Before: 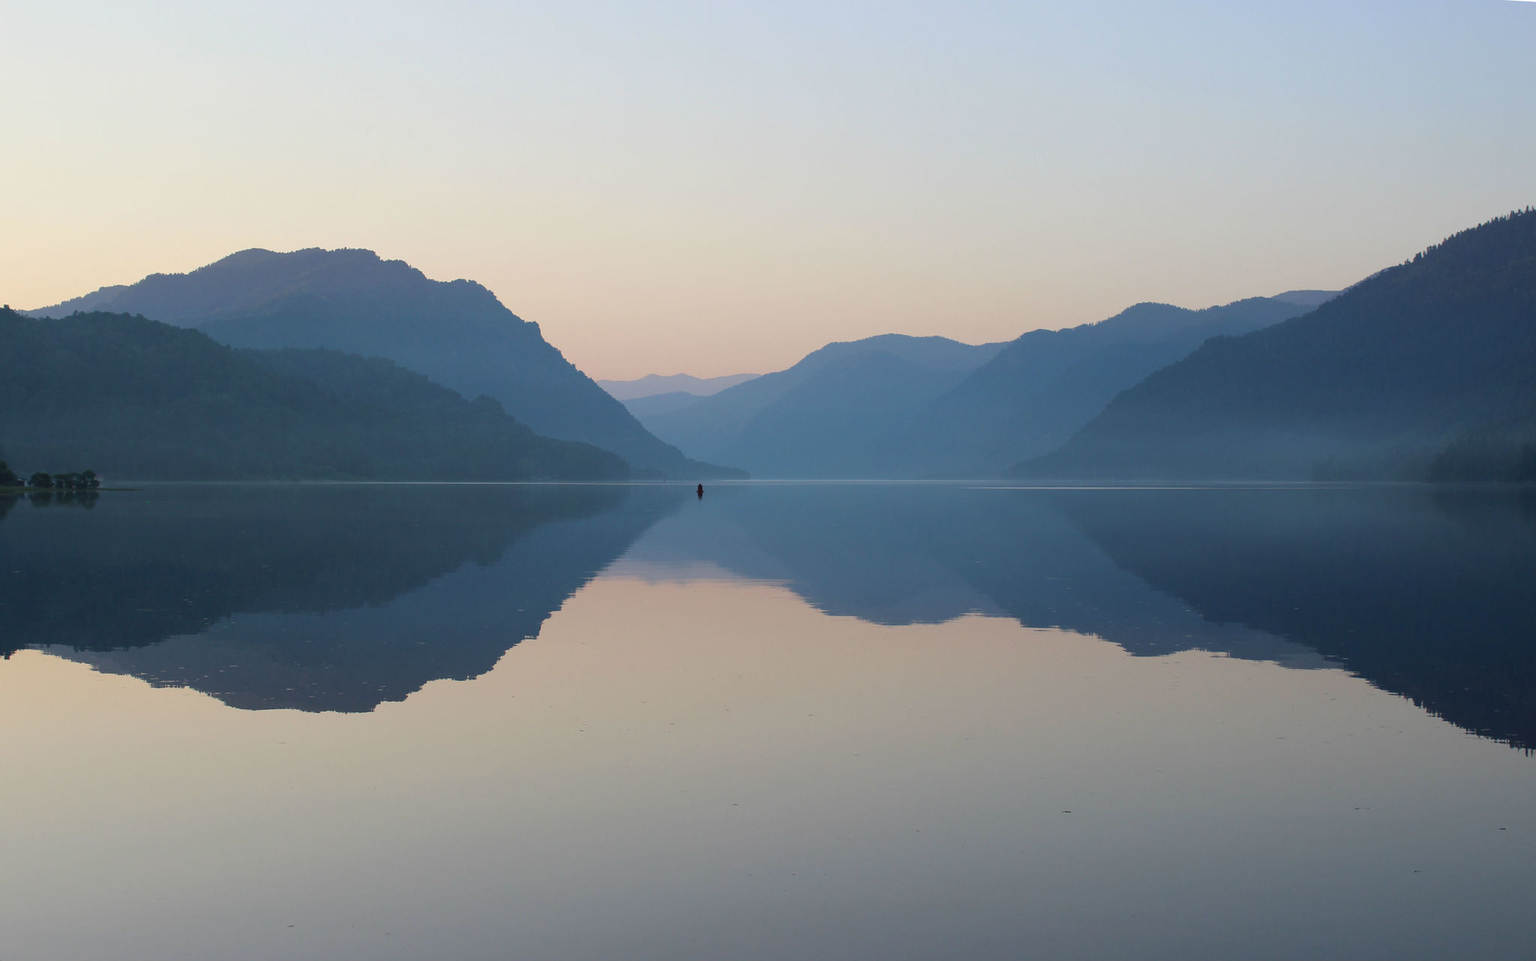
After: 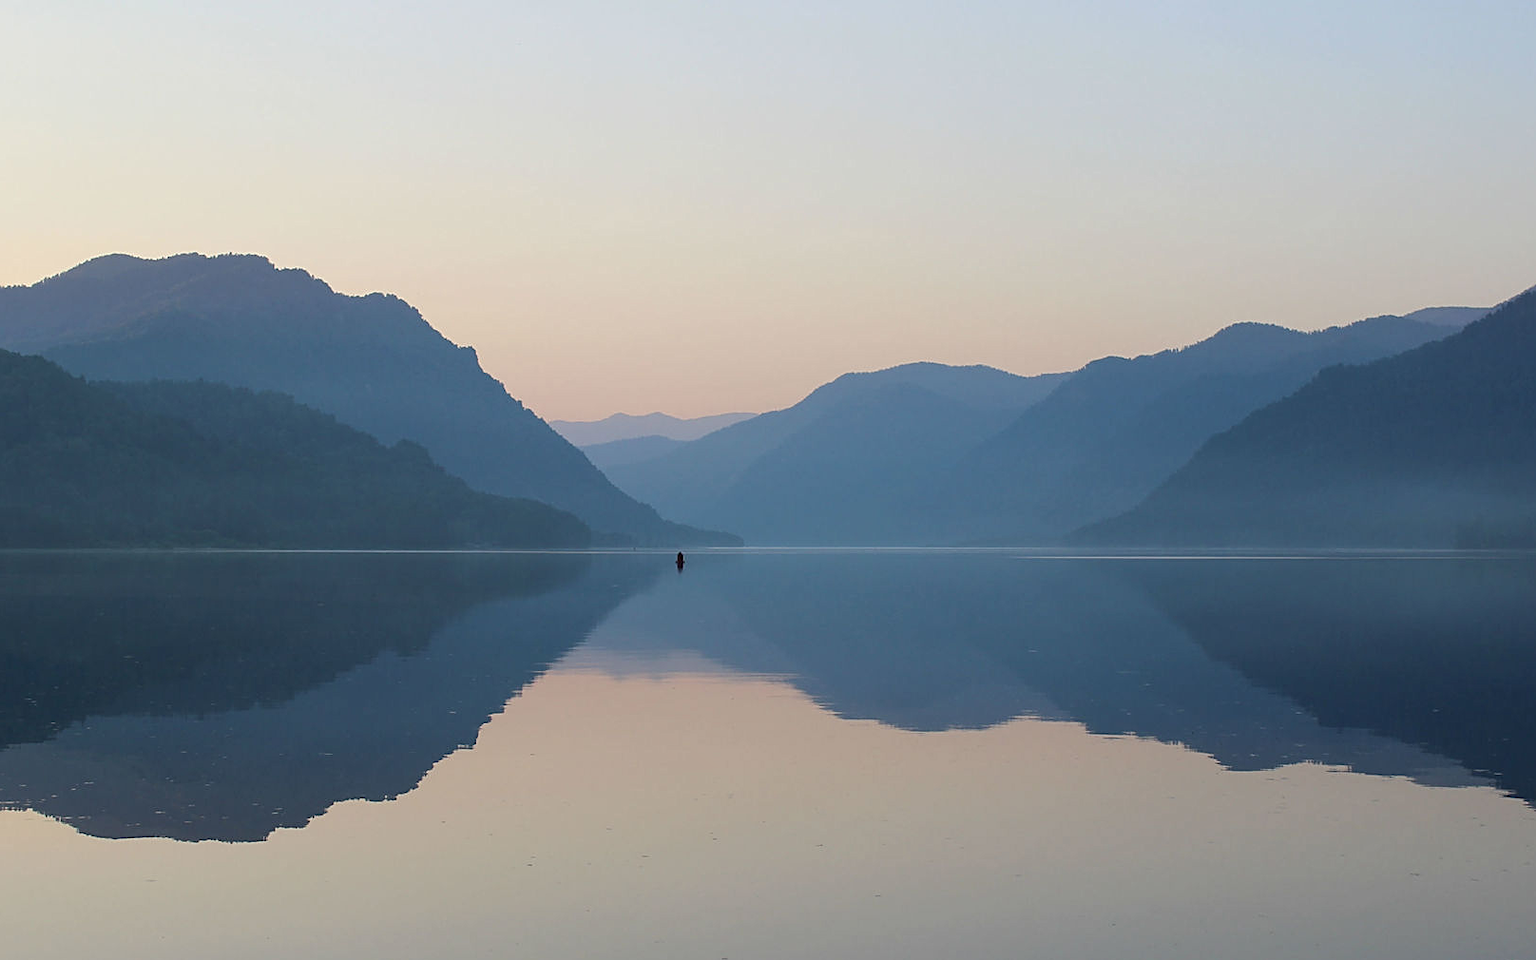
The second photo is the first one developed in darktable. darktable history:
crop and rotate: left 10.664%, top 5.033%, right 10.408%, bottom 16.114%
local contrast: highlights 100%, shadows 97%, detail 119%, midtone range 0.2
sharpen: on, module defaults
